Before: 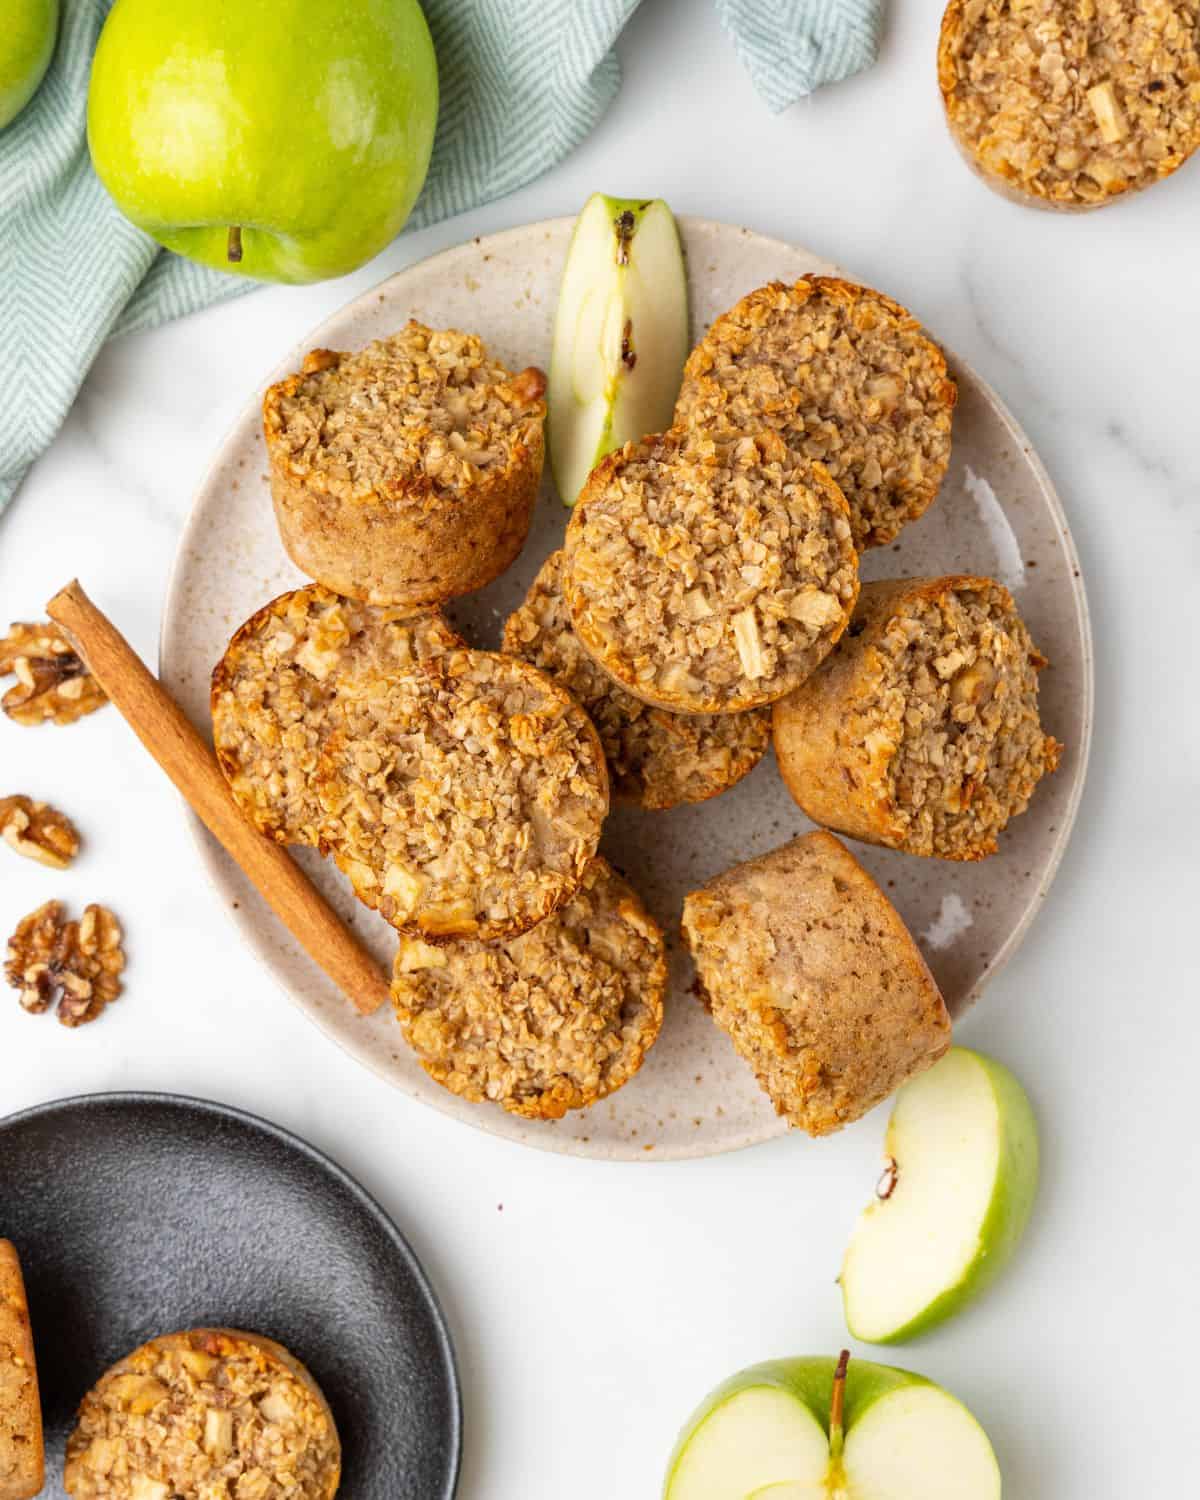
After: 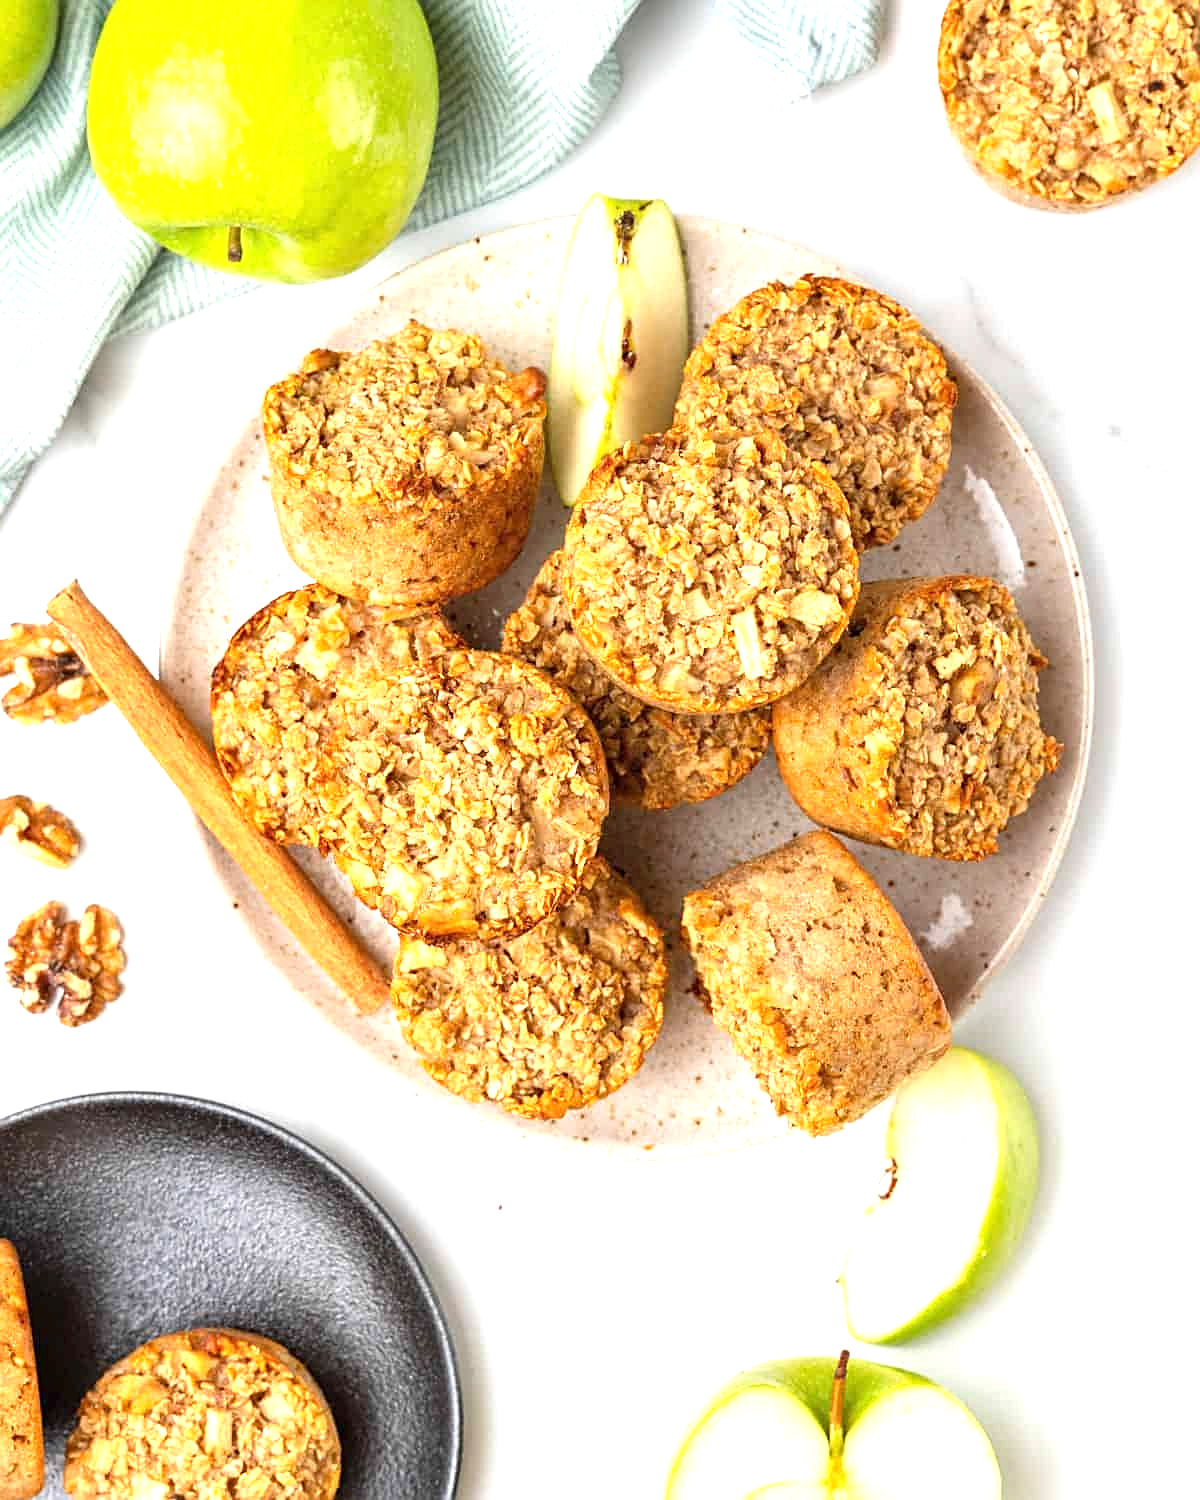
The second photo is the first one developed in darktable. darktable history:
exposure: black level correction 0, exposure 0.887 EV, compensate highlight preservation false
sharpen: on, module defaults
